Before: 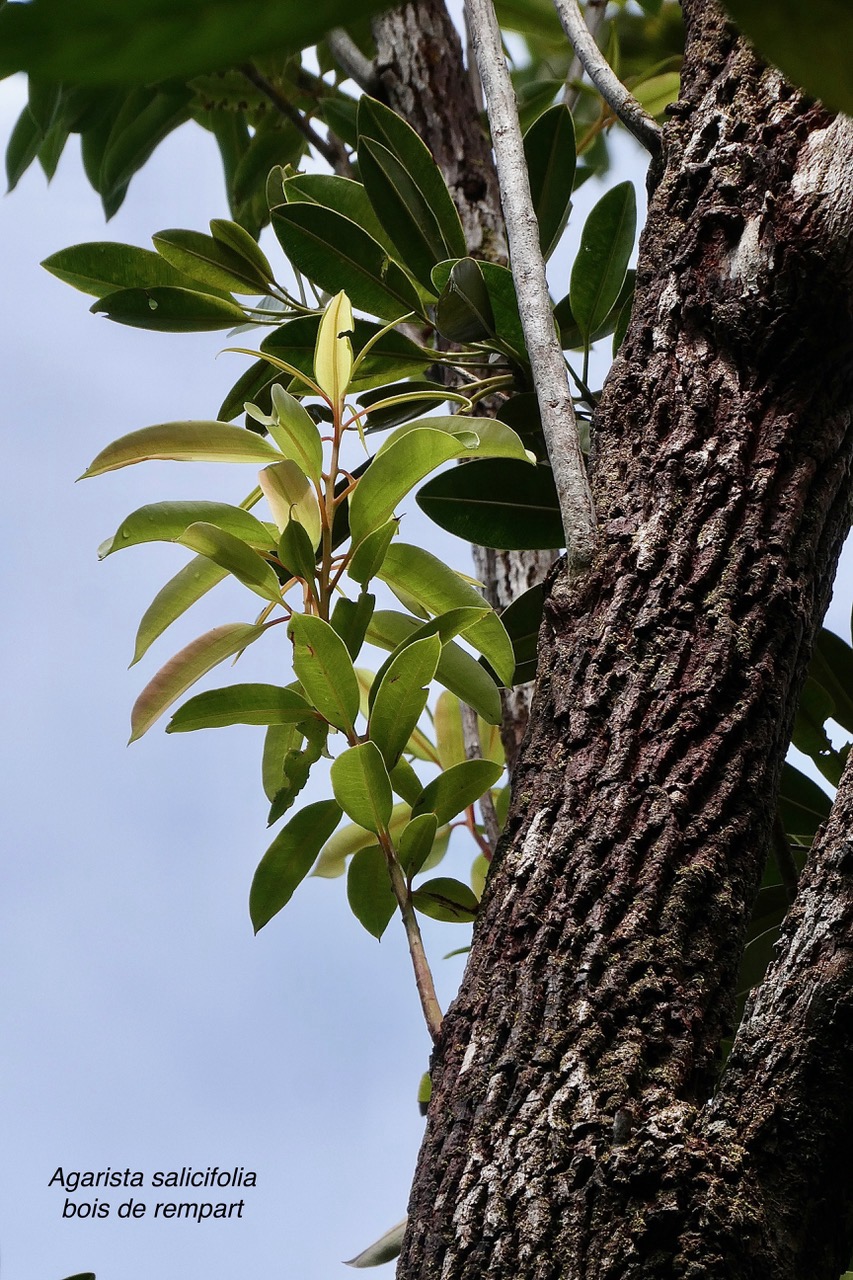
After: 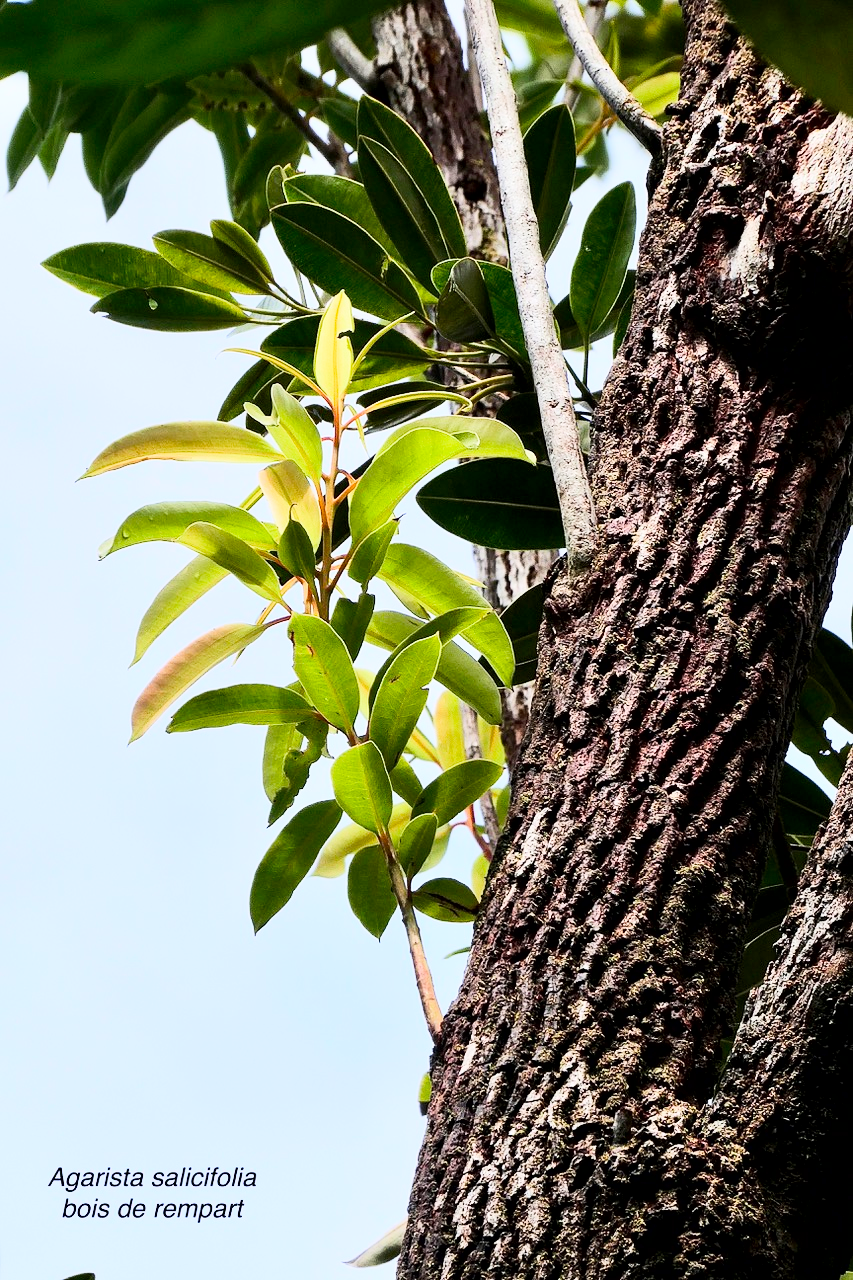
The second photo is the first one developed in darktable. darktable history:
tone curve: curves: ch0 [(0, 0) (0.003, 0.004) (0.011, 0.015) (0.025, 0.034) (0.044, 0.061) (0.069, 0.095) (0.1, 0.137) (0.136, 0.187) (0.177, 0.244) (0.224, 0.308) (0.277, 0.415) (0.335, 0.532) (0.399, 0.642) (0.468, 0.747) (0.543, 0.829) (0.623, 0.886) (0.709, 0.924) (0.801, 0.951) (0.898, 0.975) (1, 1)], color space Lab, linked channels, preserve colors none
